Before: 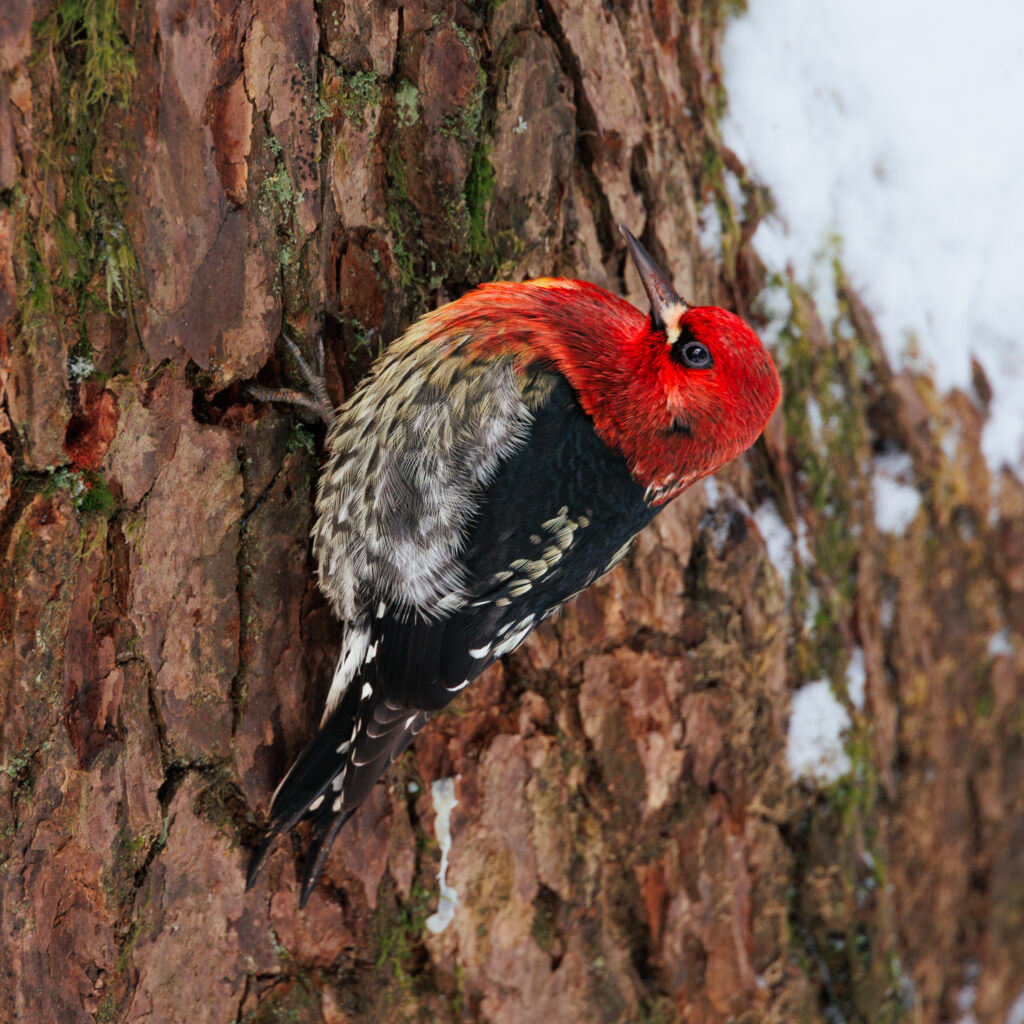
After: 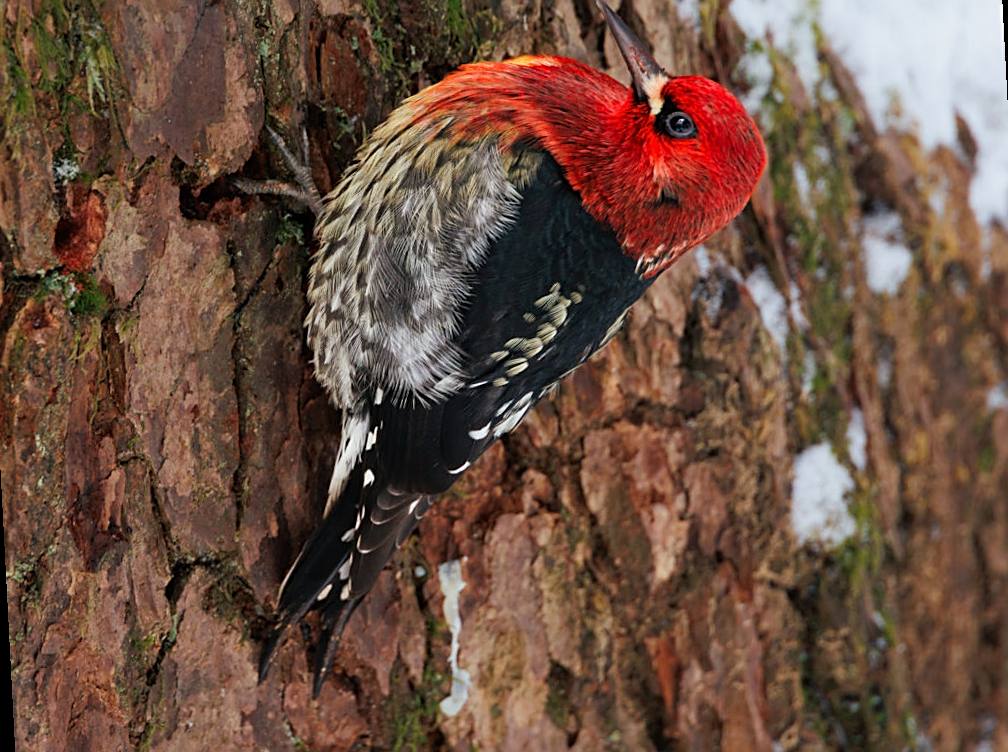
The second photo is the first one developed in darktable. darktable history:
crop and rotate: top 18.507%
sharpen: on, module defaults
exposure: exposure -0.021 EV, compensate highlight preservation false
rotate and perspective: rotation -3°, crop left 0.031, crop right 0.968, crop top 0.07, crop bottom 0.93
